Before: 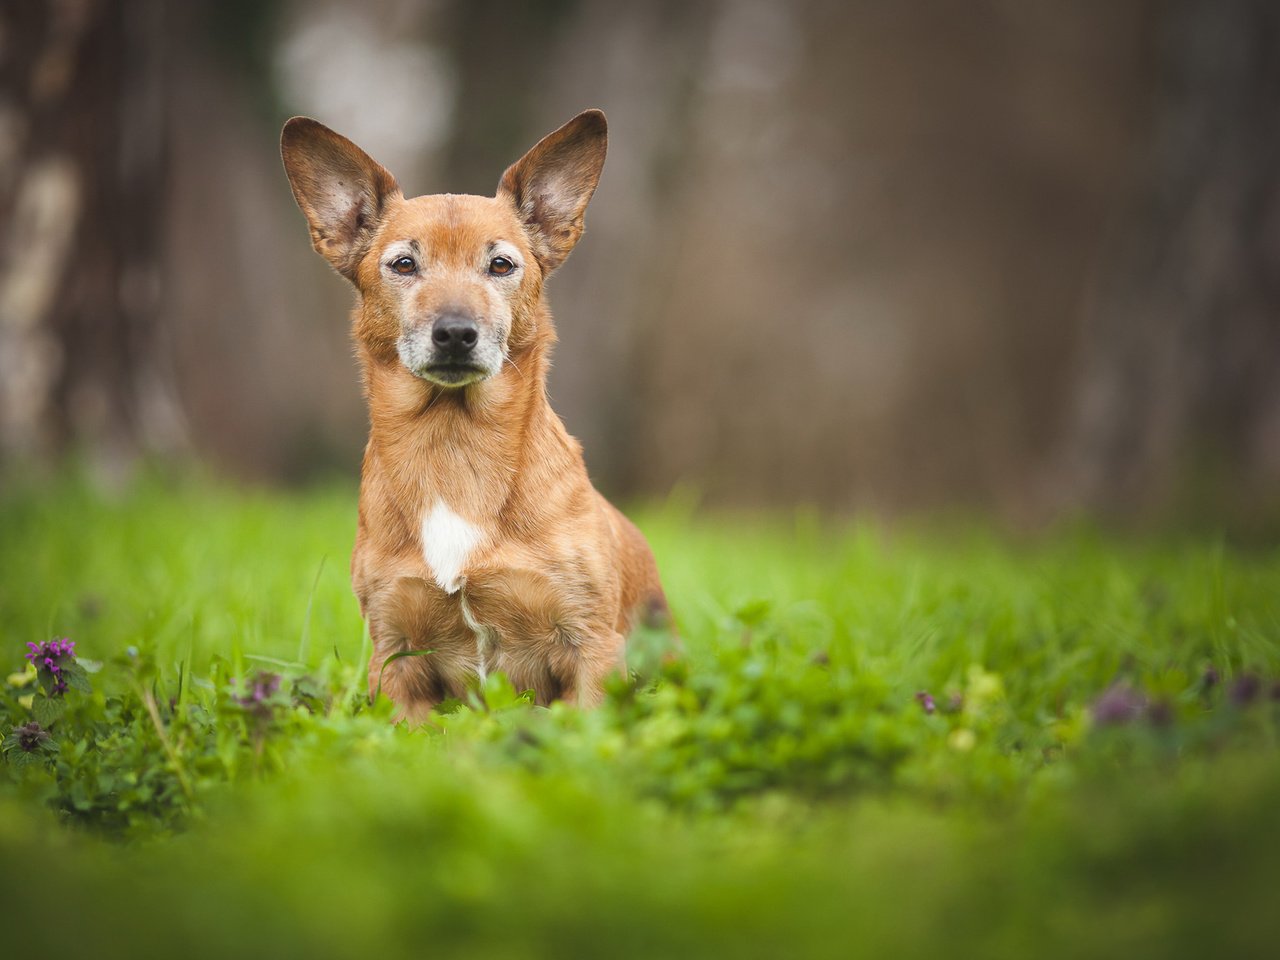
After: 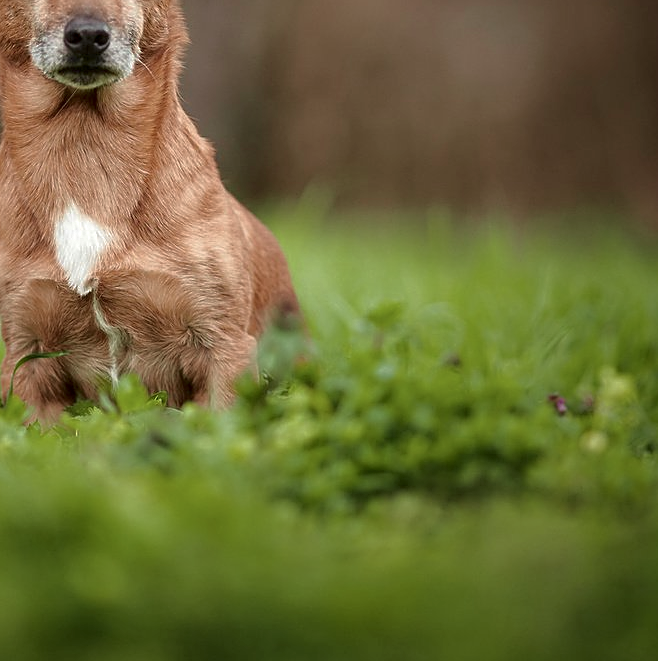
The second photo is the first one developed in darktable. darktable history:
tone curve: curves: ch0 [(0.003, 0) (0.066, 0.023) (0.149, 0.094) (0.264, 0.238) (0.395, 0.421) (0.517, 0.56) (0.688, 0.743) (0.813, 0.846) (1, 1)]; ch1 [(0, 0) (0.164, 0.115) (0.337, 0.332) (0.39, 0.398) (0.464, 0.461) (0.501, 0.5) (0.521, 0.535) (0.571, 0.588) (0.652, 0.681) (0.733, 0.749) (0.811, 0.796) (1, 1)]; ch2 [(0, 0) (0.337, 0.382) (0.464, 0.476) (0.501, 0.502) (0.527, 0.54) (0.556, 0.567) (0.6, 0.59) (0.687, 0.675) (1, 1)], color space Lab, independent channels, preserve colors none
crop and rotate: left 28.76%, top 31.082%, right 19.806%
local contrast: on, module defaults
base curve: curves: ch0 [(0, 0) (0.826, 0.587) (1, 1)]
sharpen: on, module defaults
